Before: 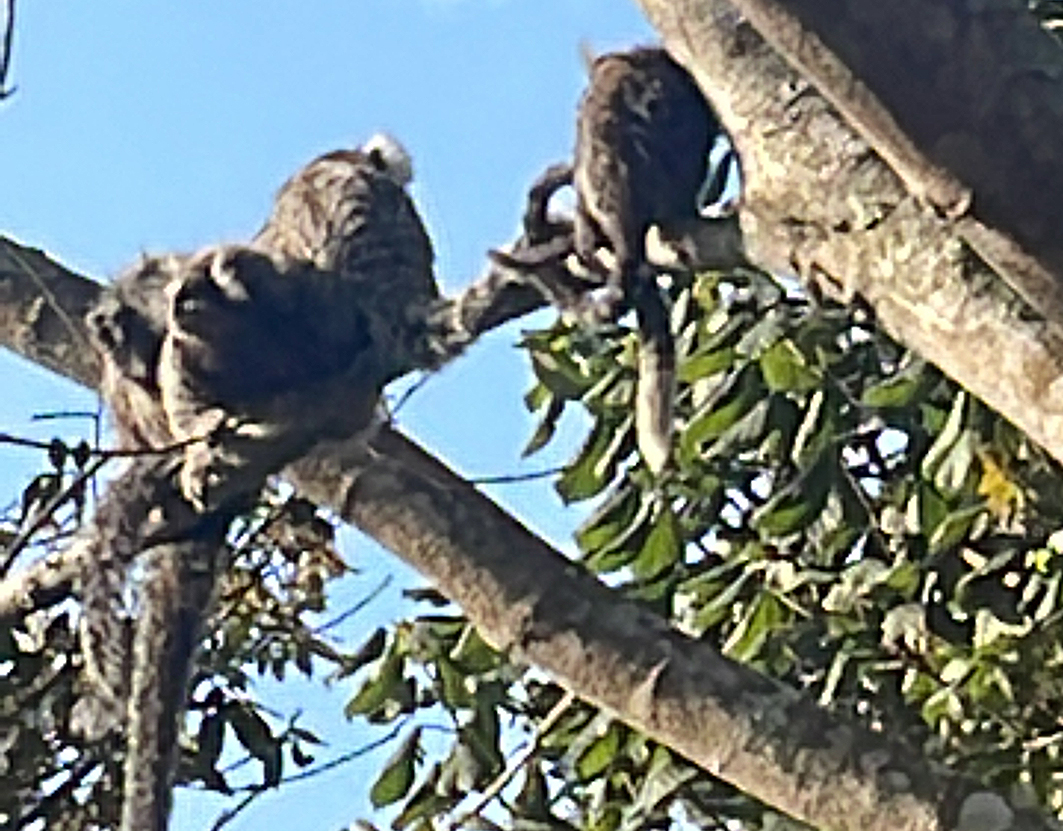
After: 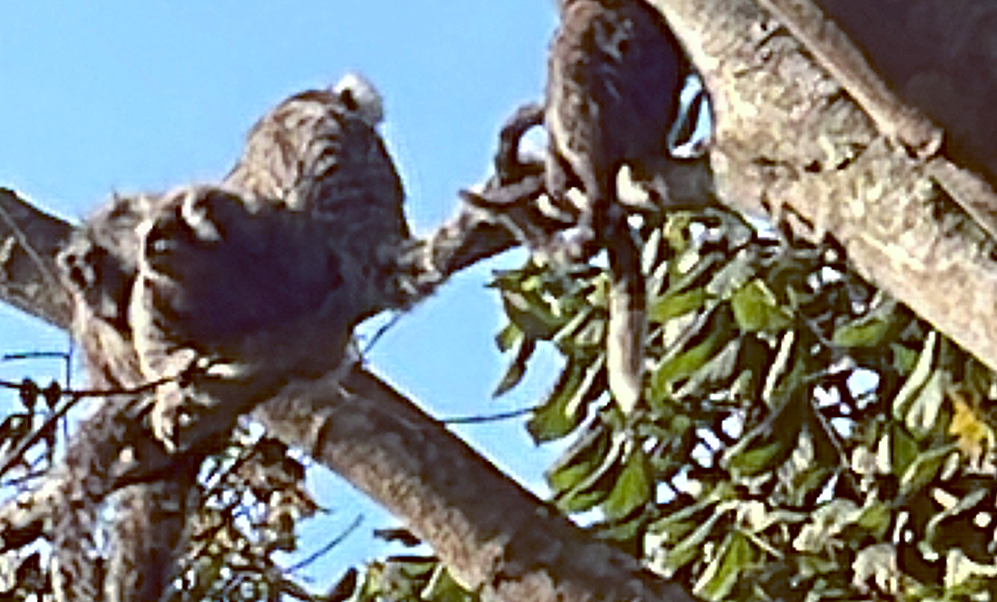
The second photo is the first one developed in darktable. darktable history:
color balance: lift [1, 1.015, 1.004, 0.985], gamma [1, 0.958, 0.971, 1.042], gain [1, 0.956, 0.977, 1.044]
crop: left 2.737%, top 7.287%, right 3.421%, bottom 20.179%
